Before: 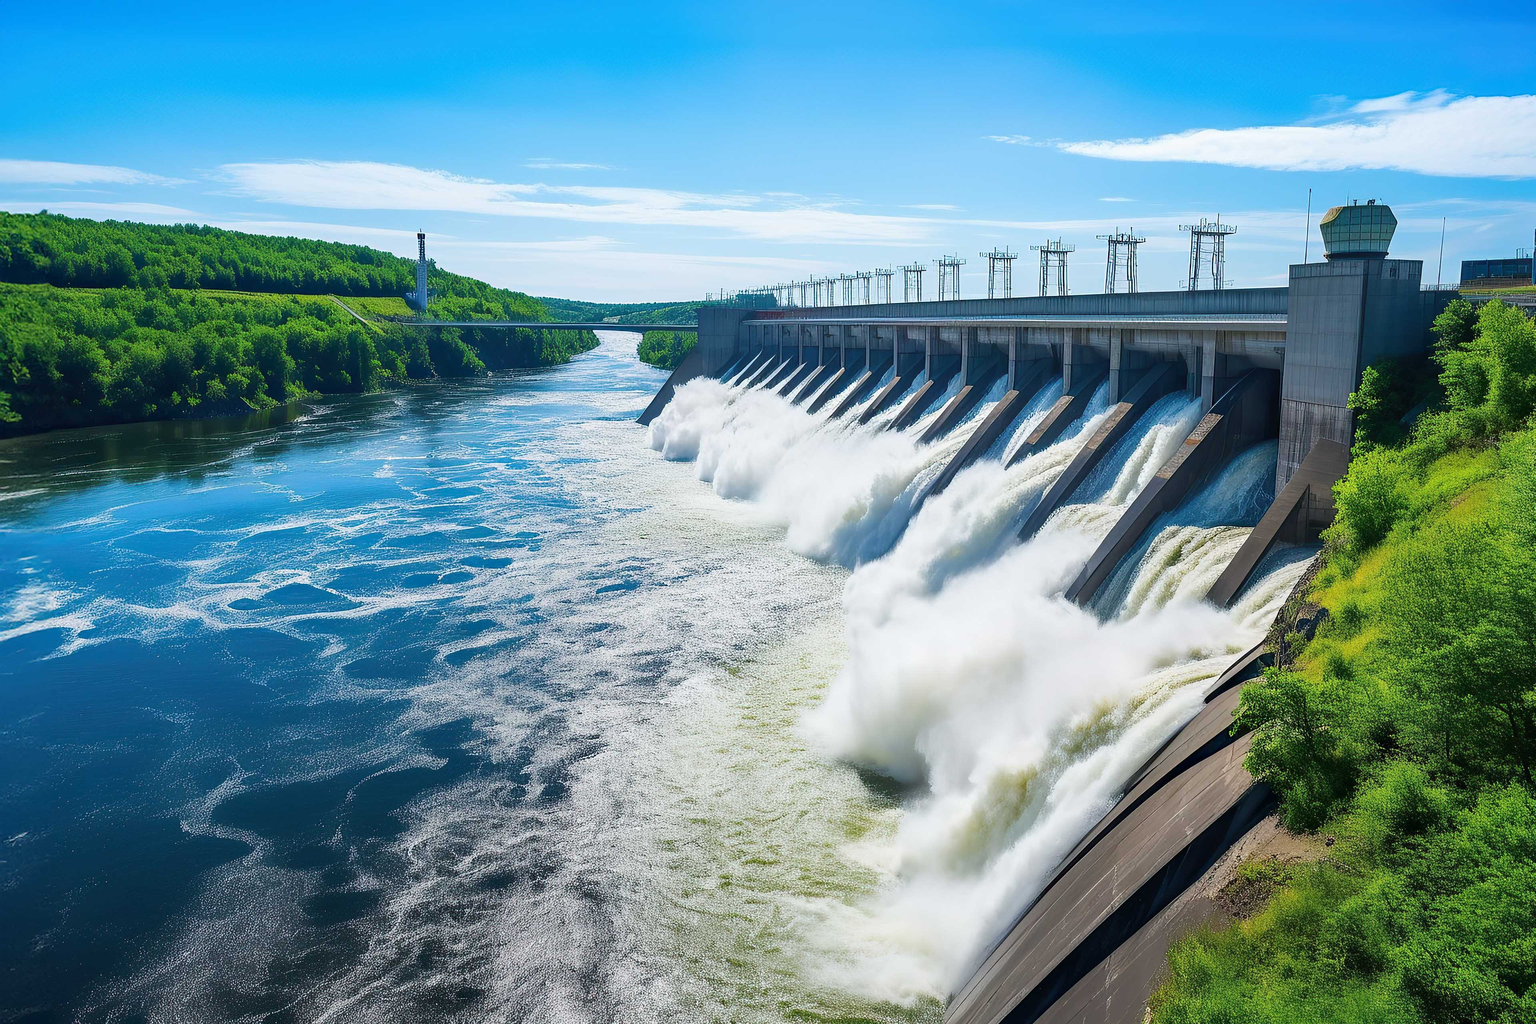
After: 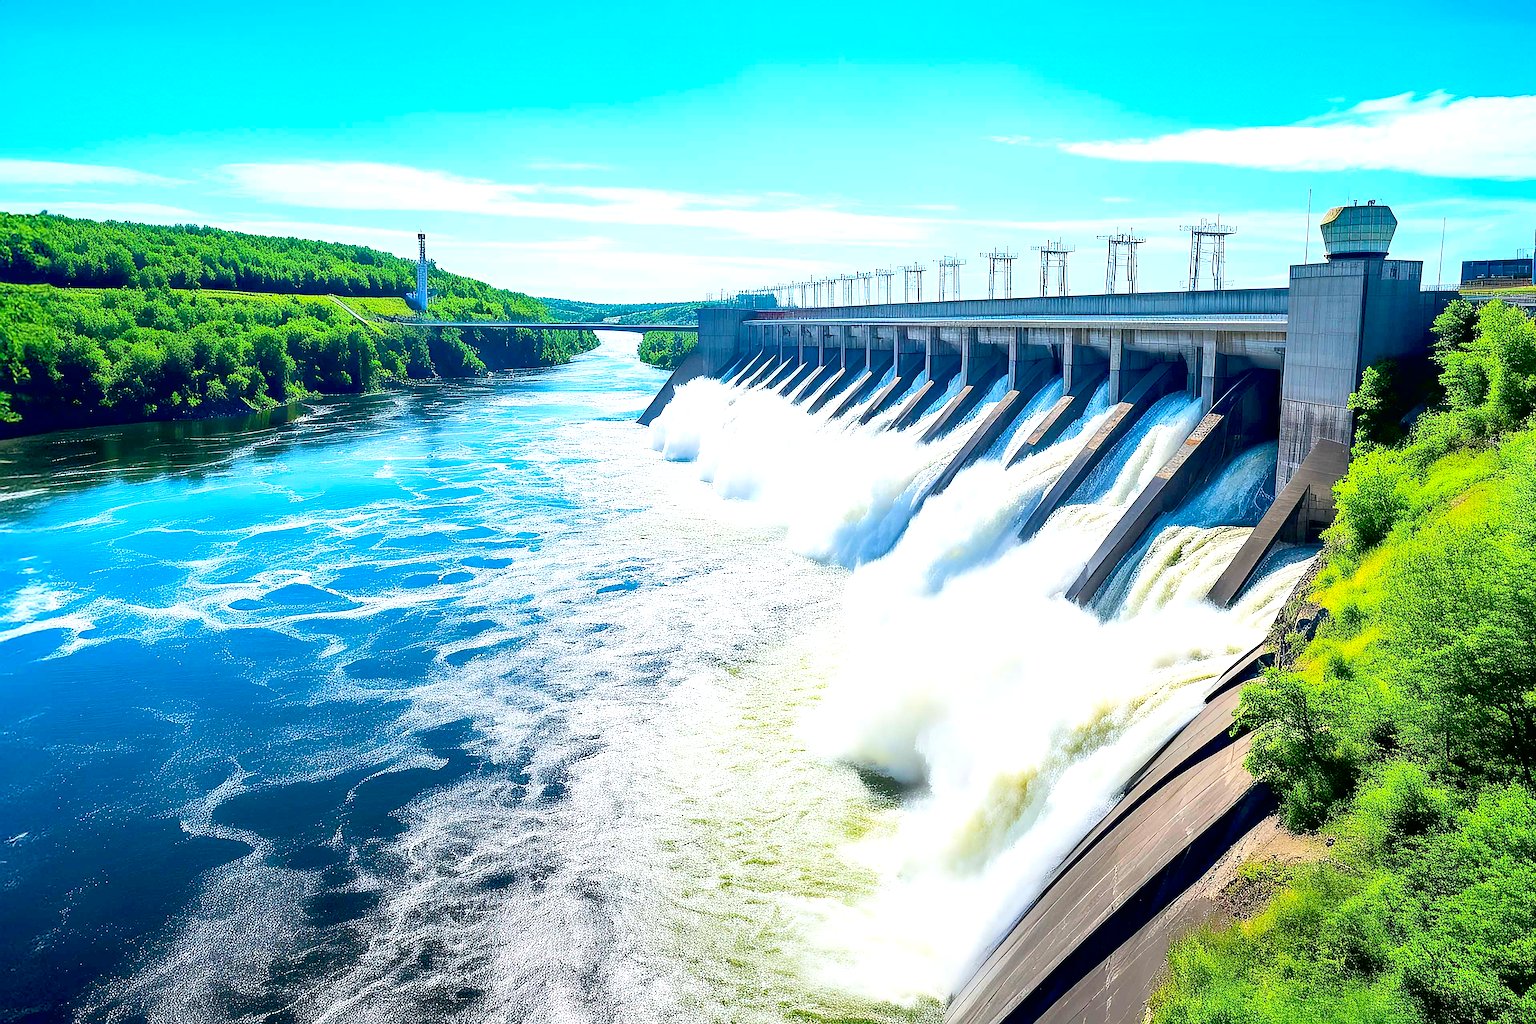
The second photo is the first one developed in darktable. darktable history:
exposure: black level correction 0.012, exposure 0.701 EV, compensate exposure bias true, compensate highlight preservation false
sharpen: on, module defaults
contrast brightness saturation: contrast 0.199, brightness 0.161, saturation 0.227
tone equalizer: edges refinement/feathering 500, mask exposure compensation -1.57 EV, preserve details no
